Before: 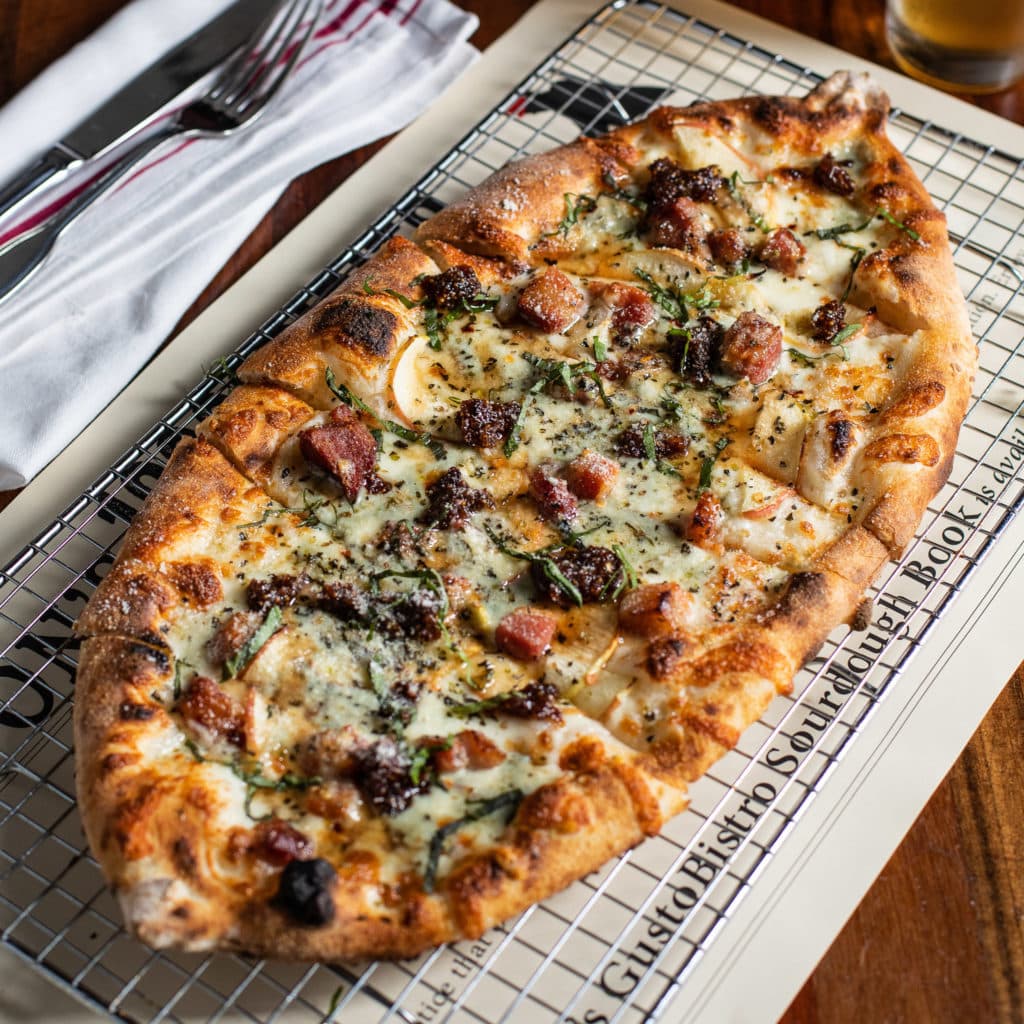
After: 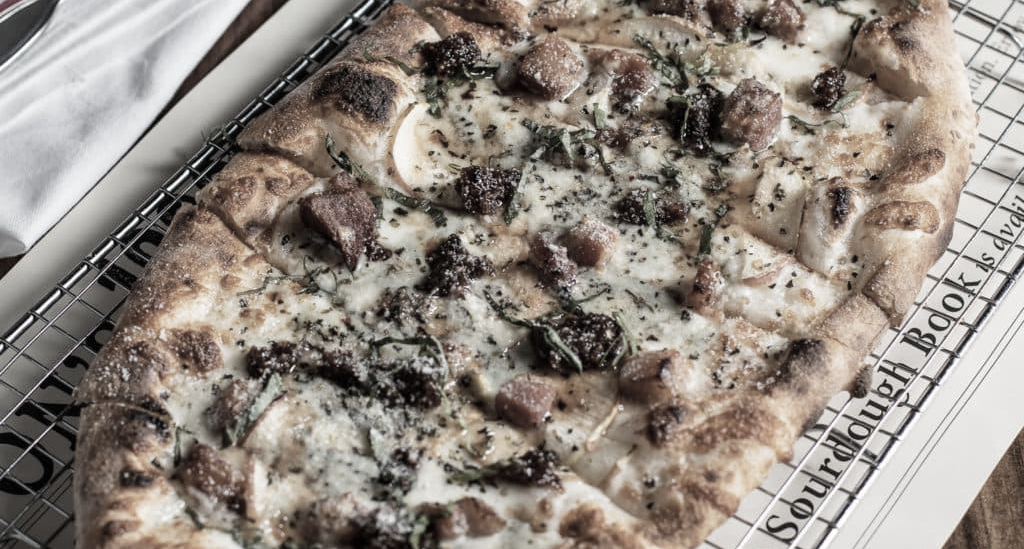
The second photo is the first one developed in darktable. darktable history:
color correction: highlights b* -0.057, saturation 0.266
crop and rotate: top 22.786%, bottom 23.515%
